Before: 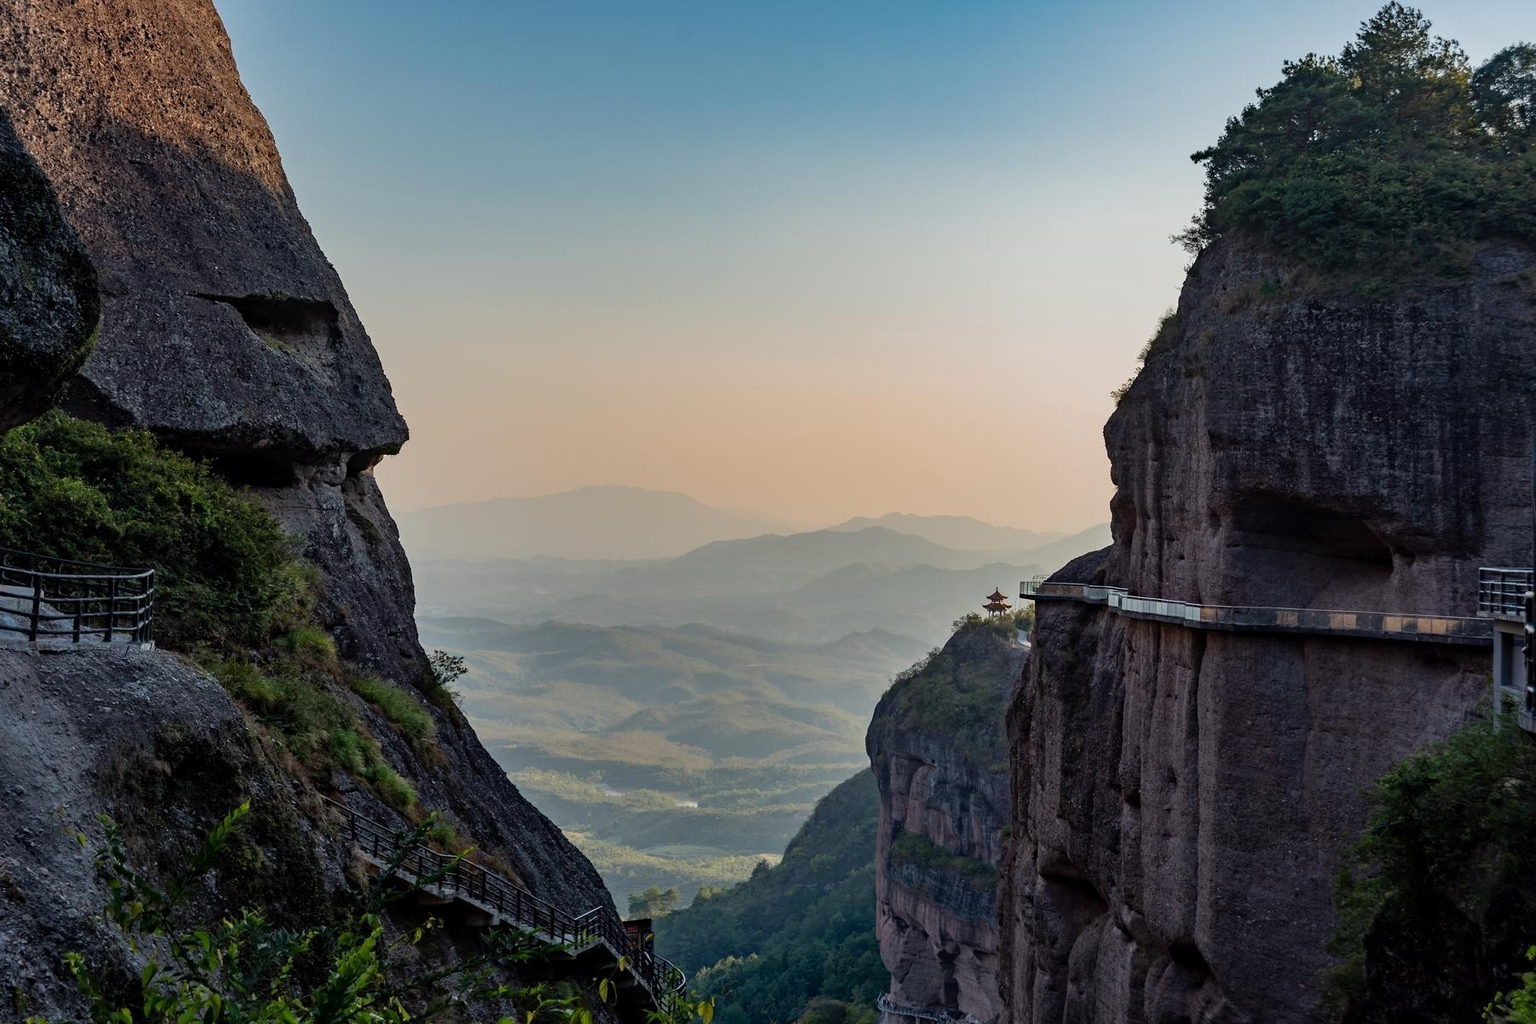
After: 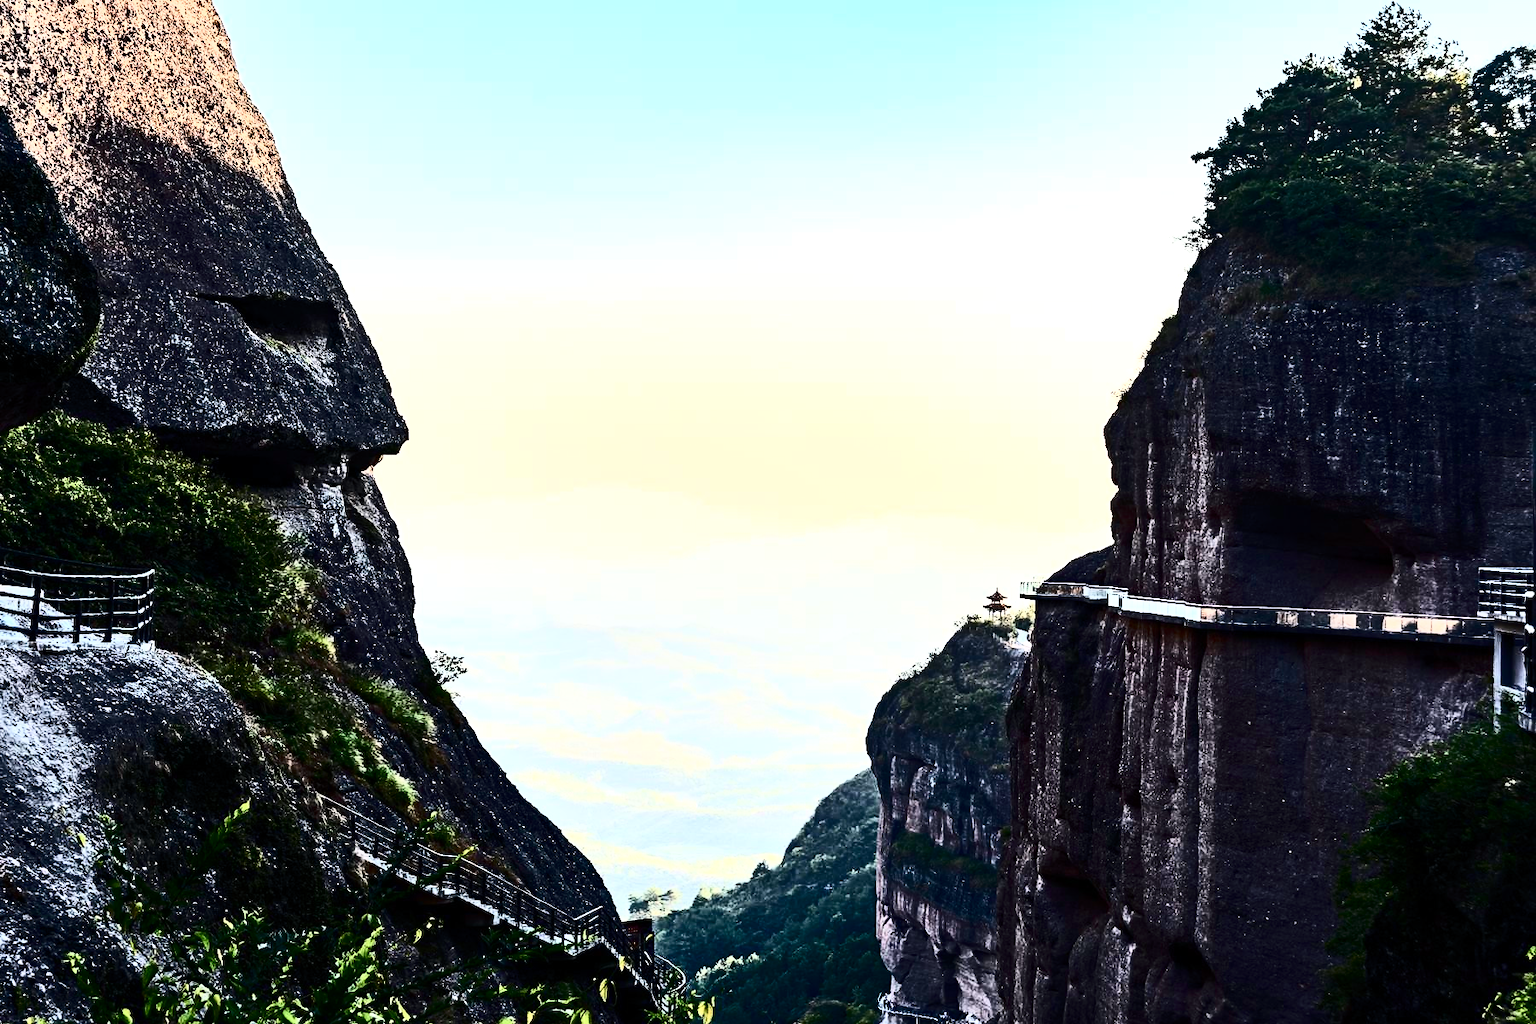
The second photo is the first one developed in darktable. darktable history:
color balance rgb: shadows lift › chroma 3.13%, shadows lift › hue 243.32°, perceptual saturation grading › global saturation 0.311%, perceptual saturation grading › highlights -32.632%, perceptual saturation grading › mid-tones 5.532%, perceptual saturation grading › shadows 18.189%, perceptual brilliance grading › highlights 18.358%, perceptual brilliance grading › mid-tones 31.034%, perceptual brilliance grading › shadows -31.092%
exposure: exposure 1.224 EV, compensate highlight preservation false
contrast brightness saturation: contrast 0.922, brightness 0.197
